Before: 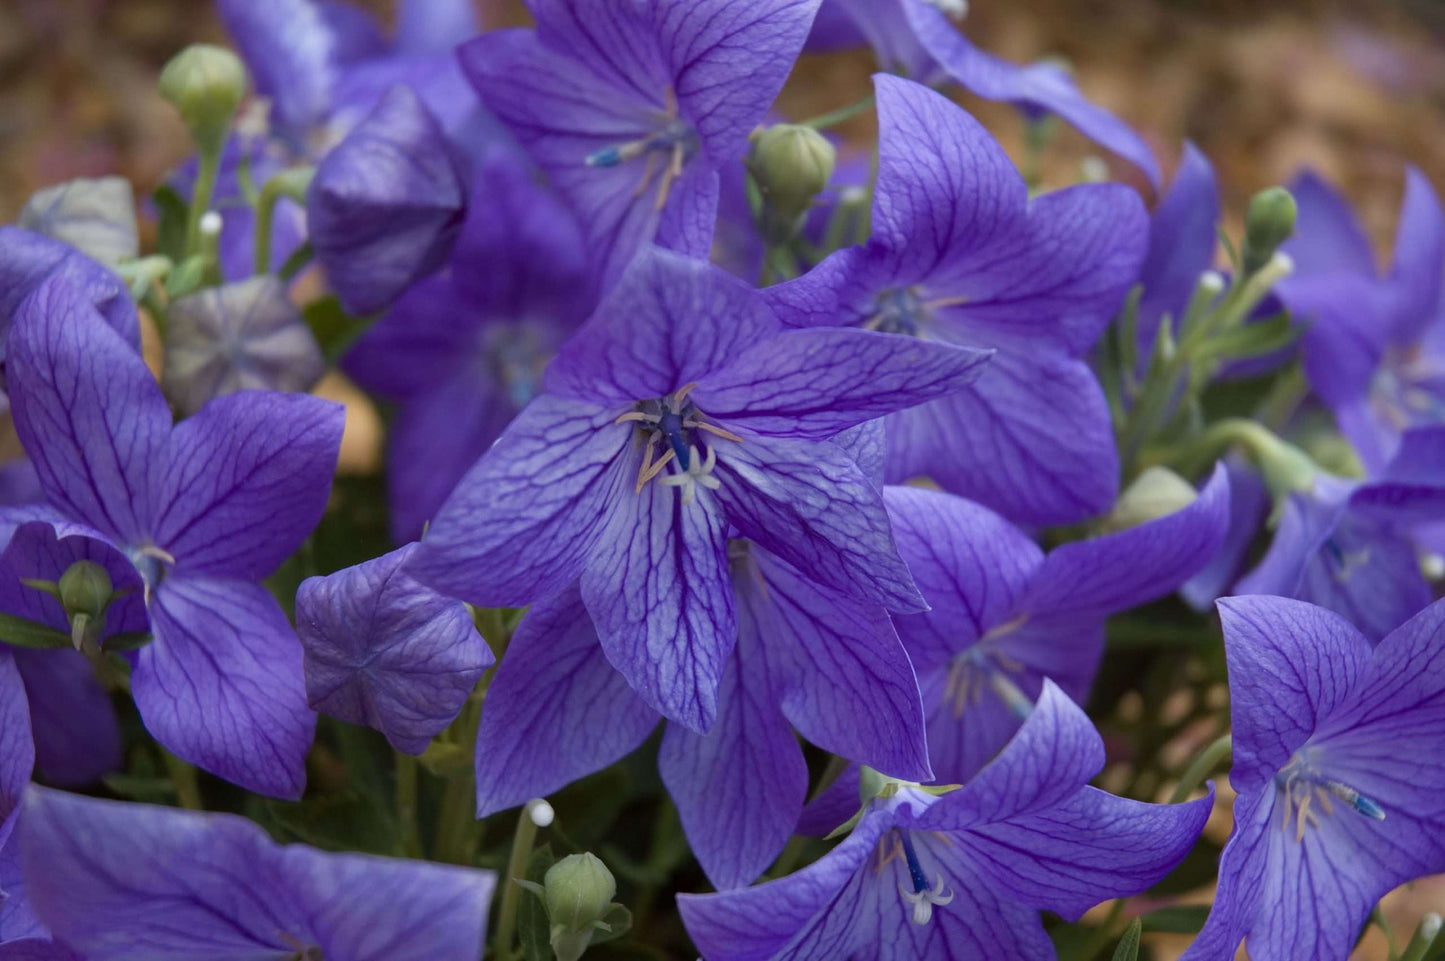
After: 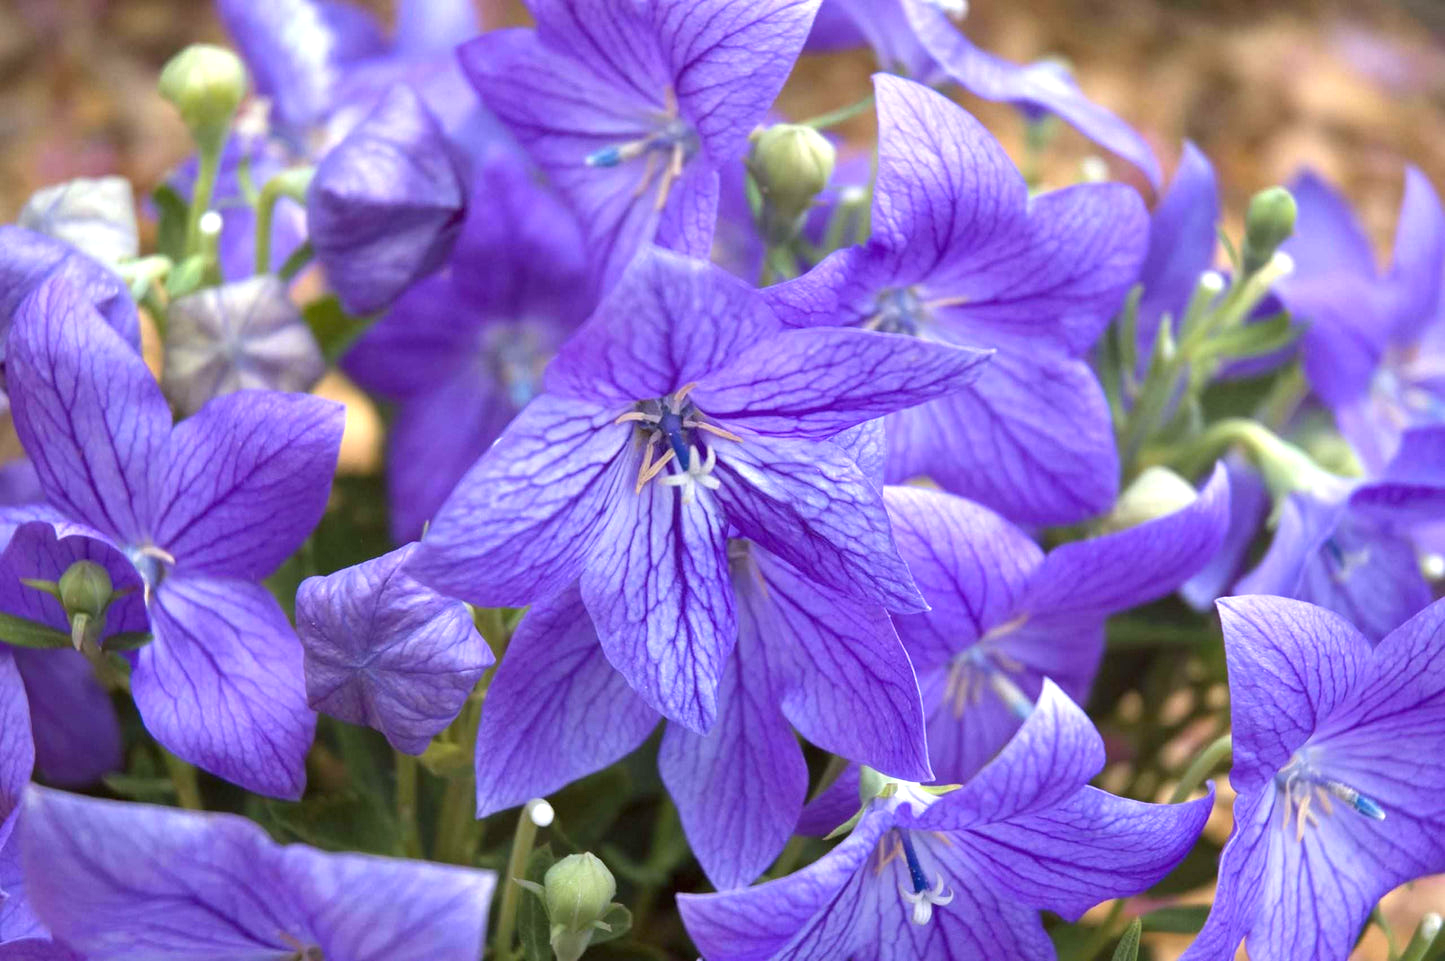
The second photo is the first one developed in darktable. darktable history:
exposure: black level correction 0, exposure 1.3 EV, compensate exposure bias true, compensate highlight preservation false
tone equalizer: -7 EV 0.13 EV, smoothing diameter 25%, edges refinement/feathering 10, preserve details guided filter
